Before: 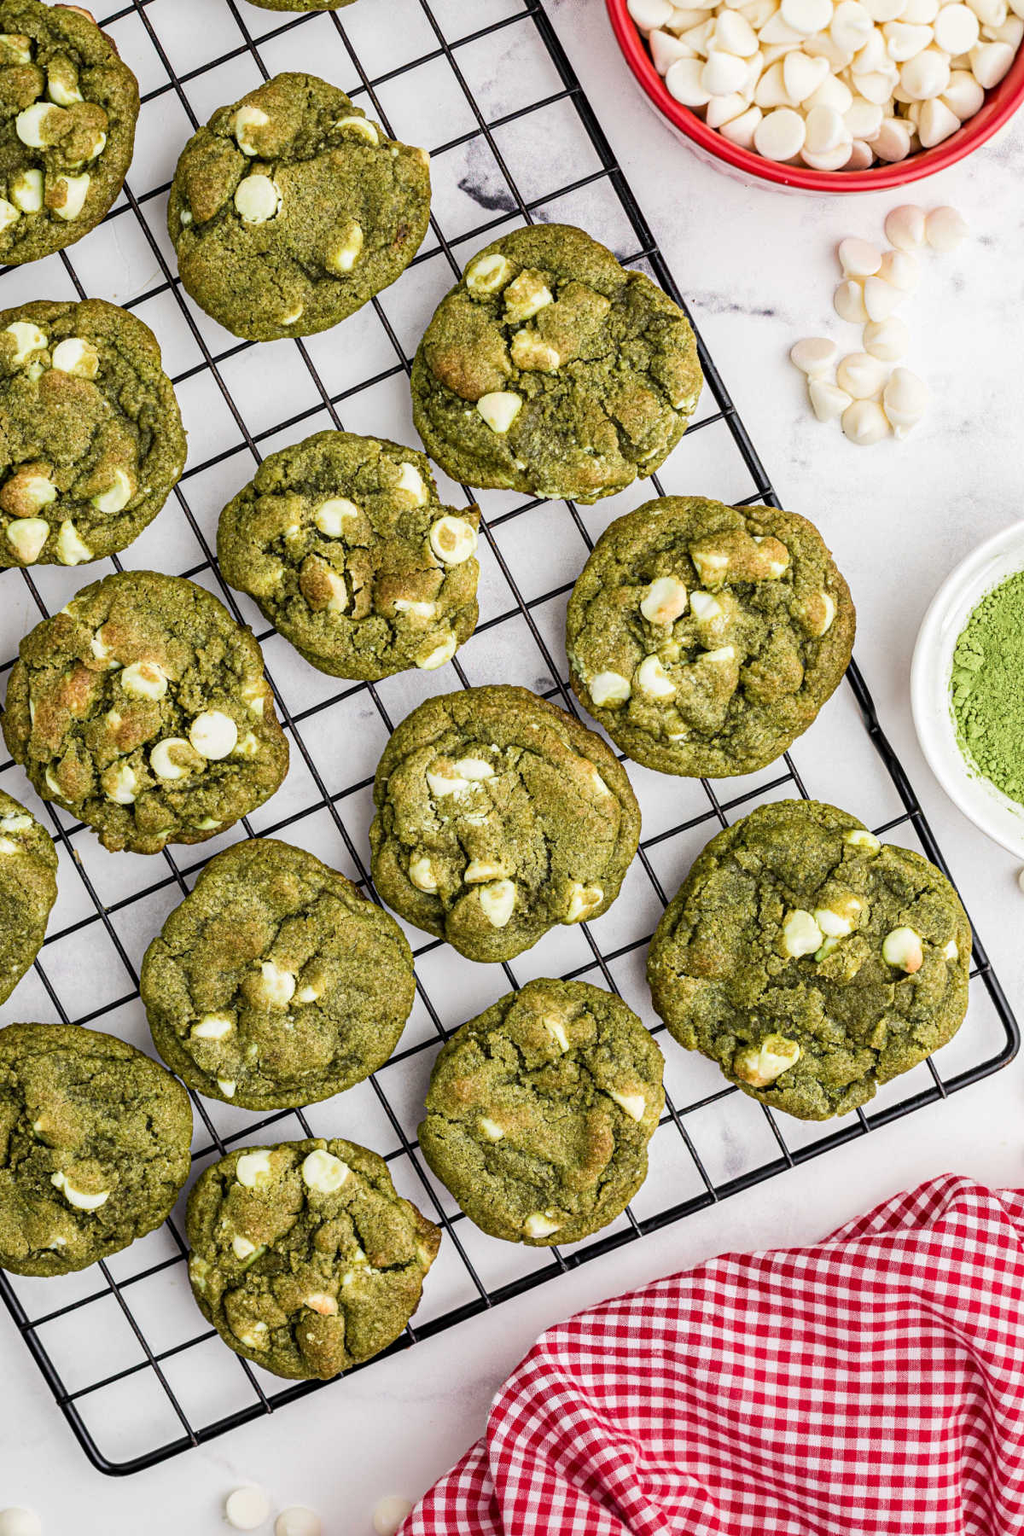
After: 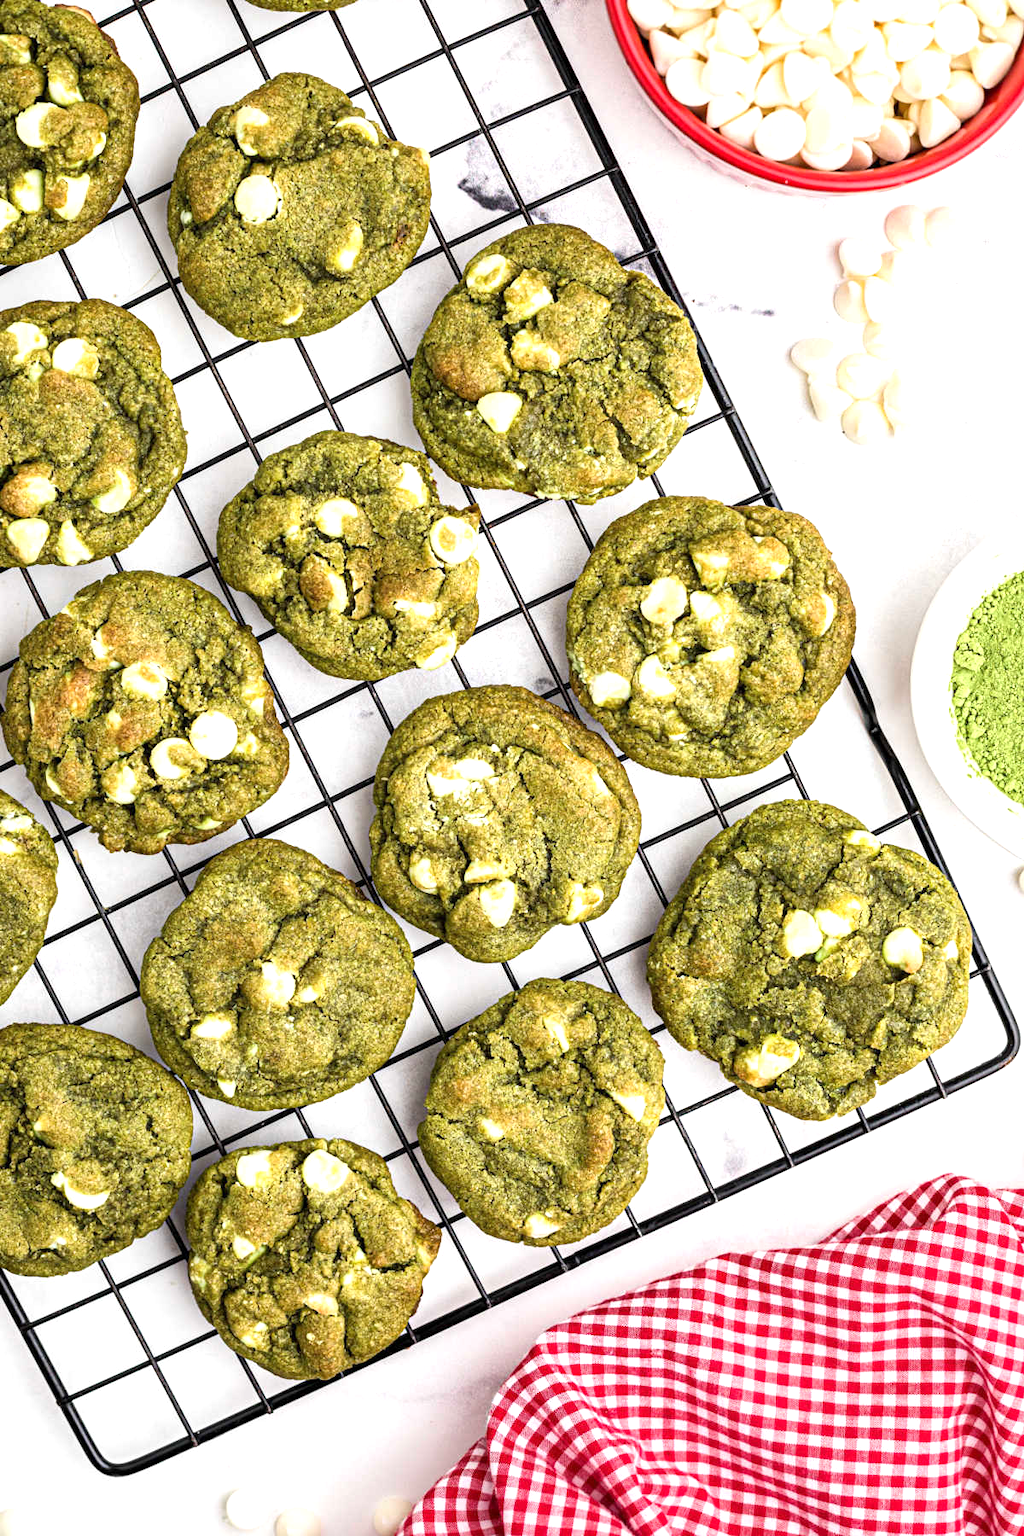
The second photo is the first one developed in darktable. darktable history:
exposure: exposure 0.644 EV, compensate highlight preservation false
